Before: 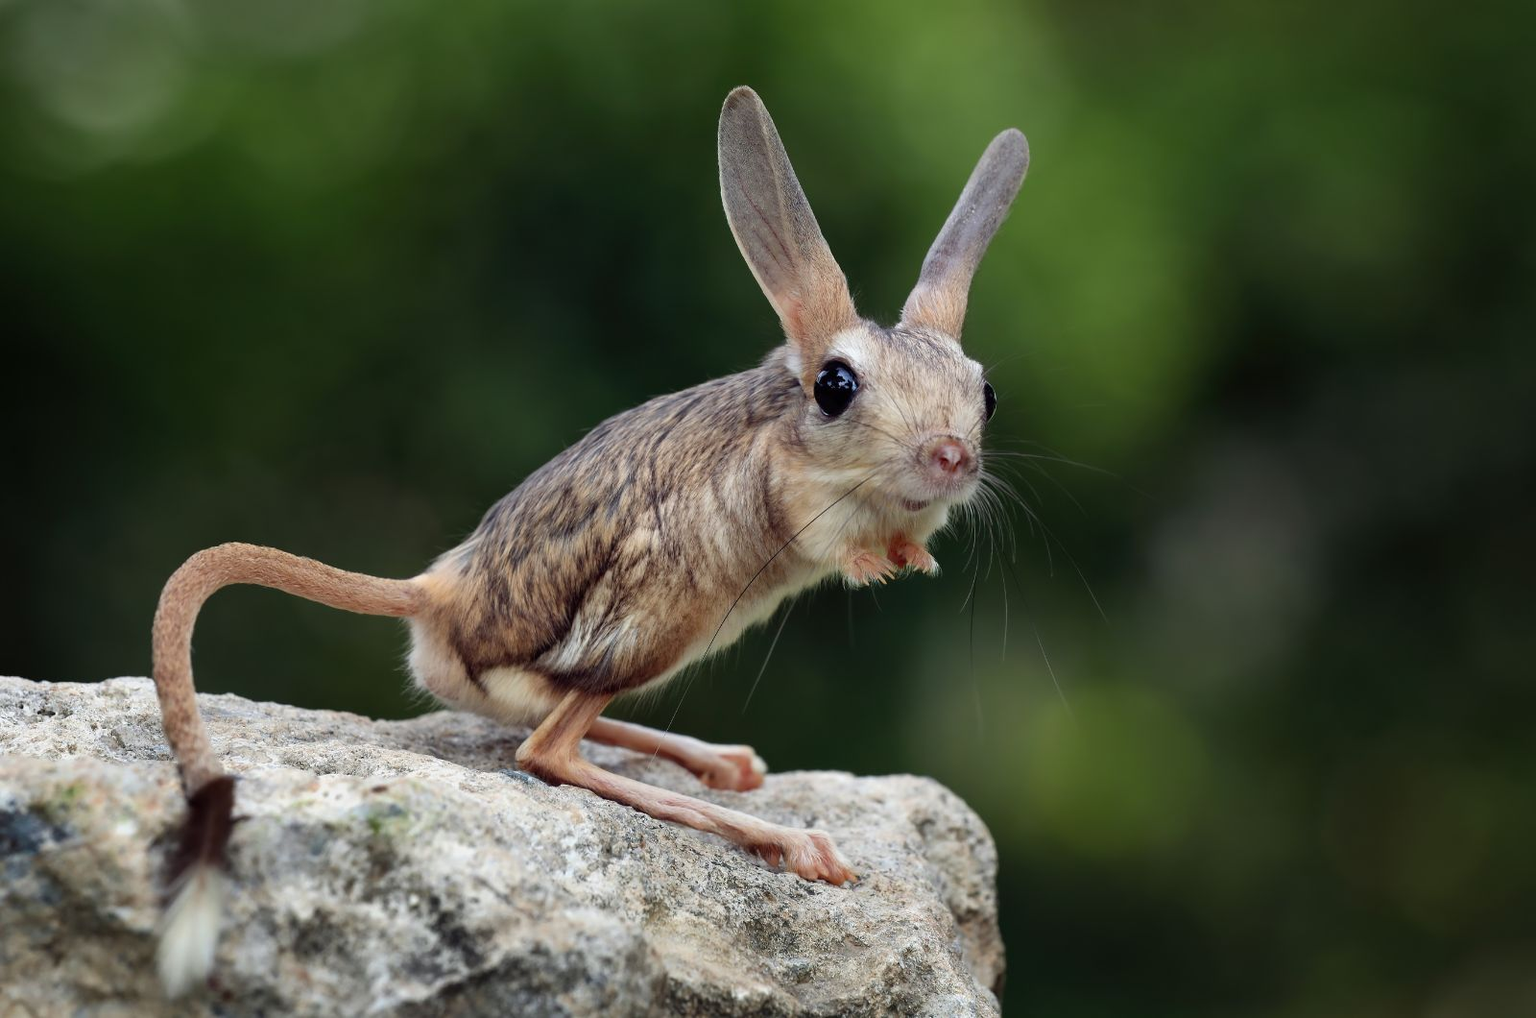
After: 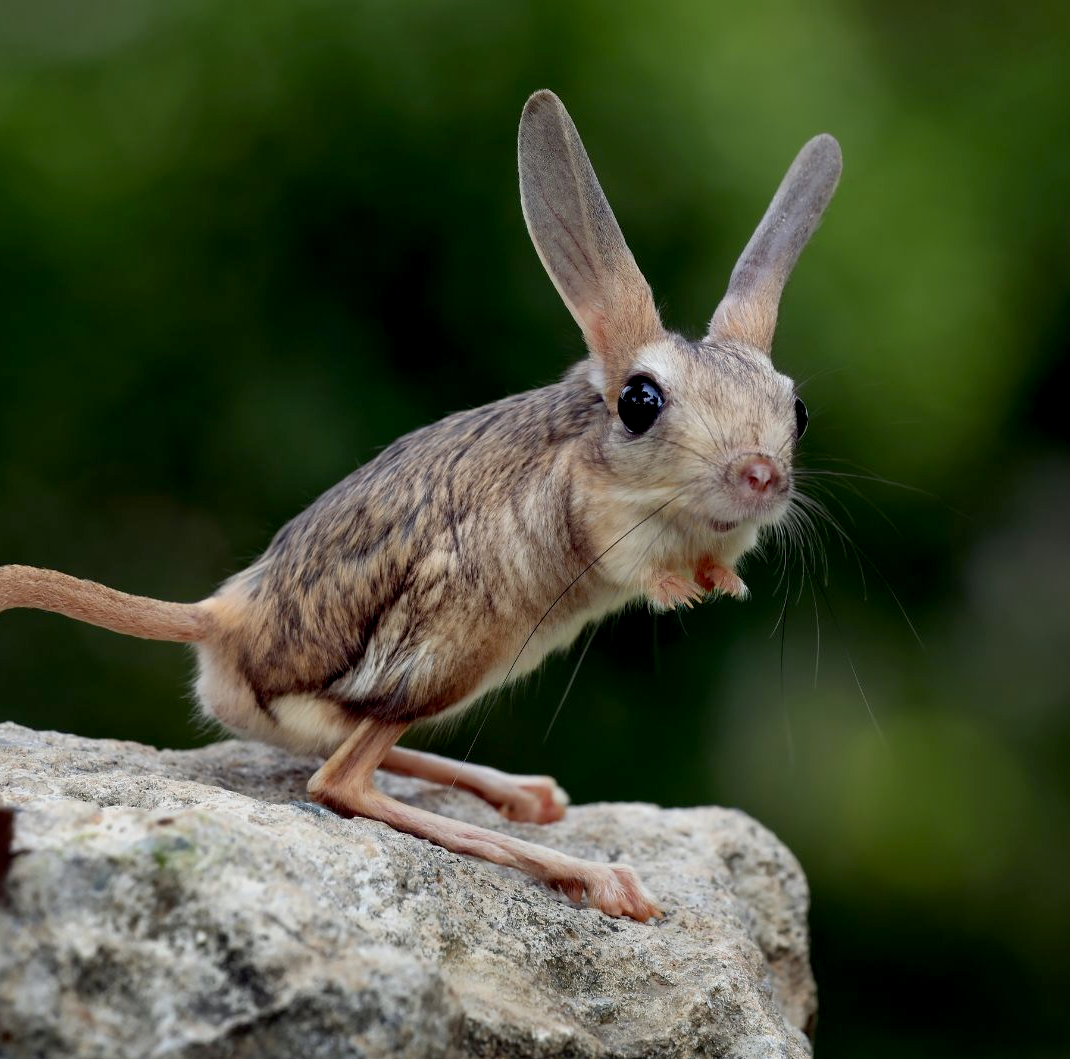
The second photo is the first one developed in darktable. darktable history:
crop and rotate: left 14.437%, right 18.681%
exposure: black level correction 0.009, exposure -0.167 EV, compensate highlight preservation false
